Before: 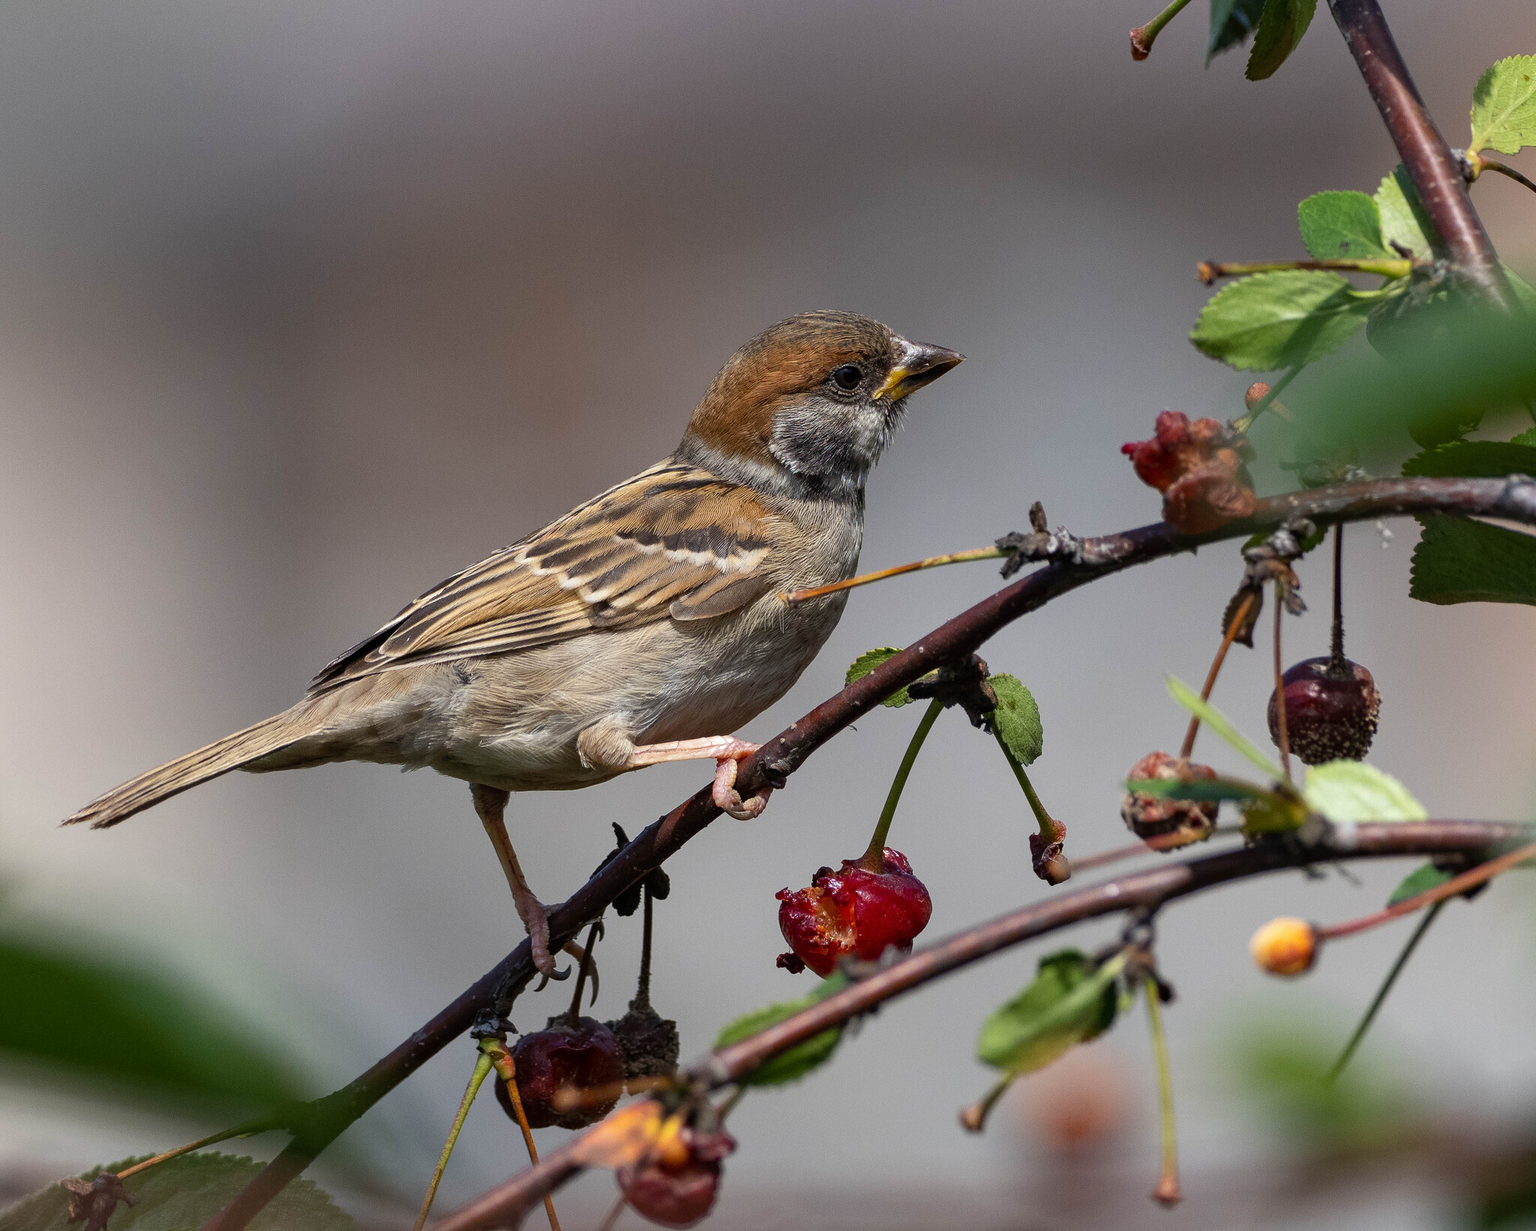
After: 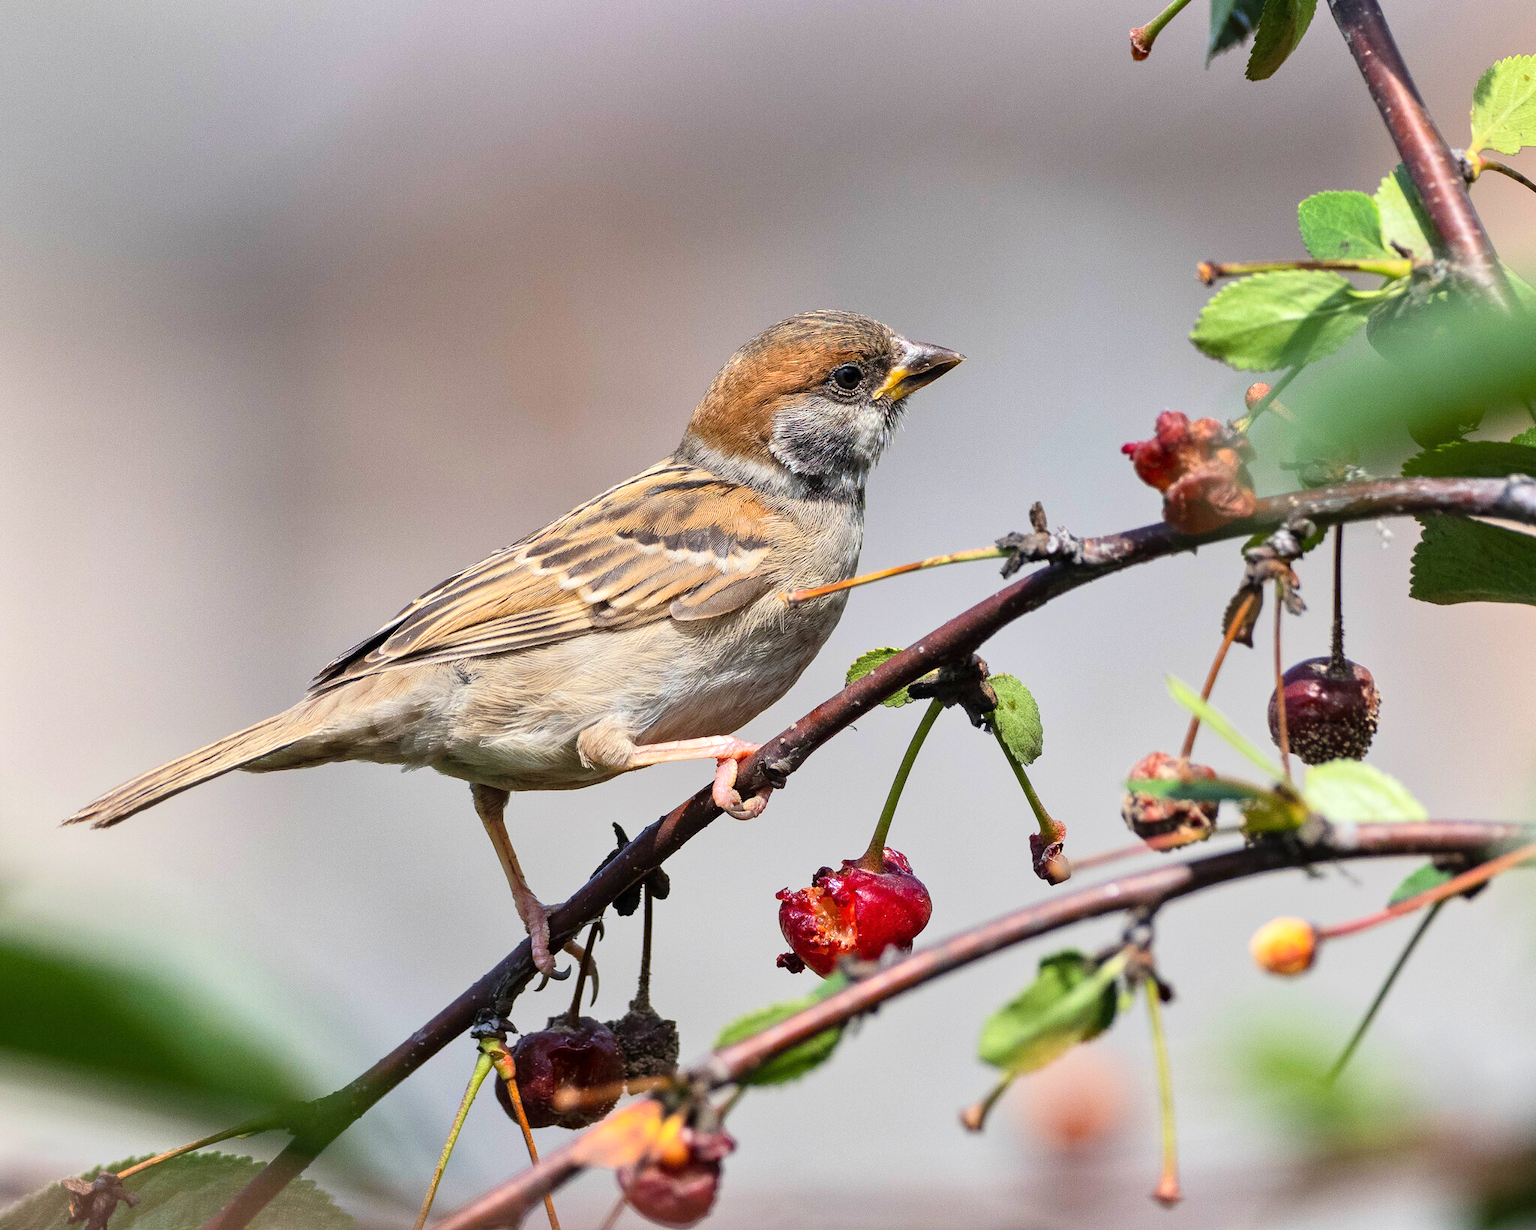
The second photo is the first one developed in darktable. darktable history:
tone equalizer: -7 EV 0.14 EV, -6 EV 0.6 EV, -5 EV 1.16 EV, -4 EV 1.35 EV, -3 EV 1.12 EV, -2 EV 0.6 EV, -1 EV 0.154 EV, edges refinement/feathering 500, mask exposure compensation -1.57 EV, preserve details guided filter
